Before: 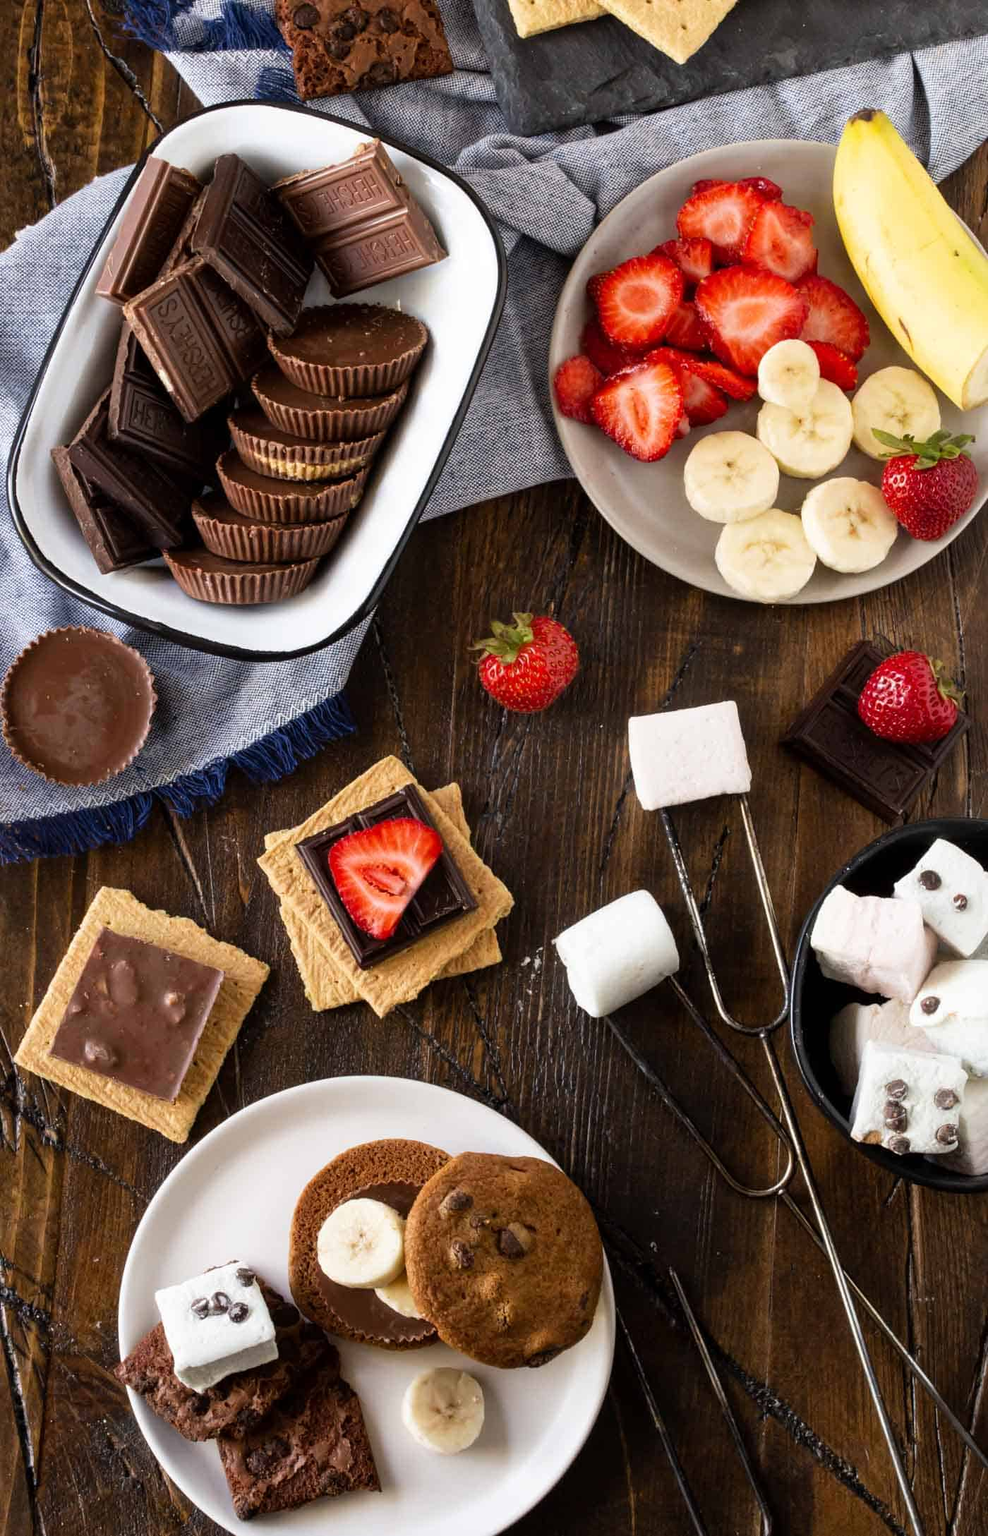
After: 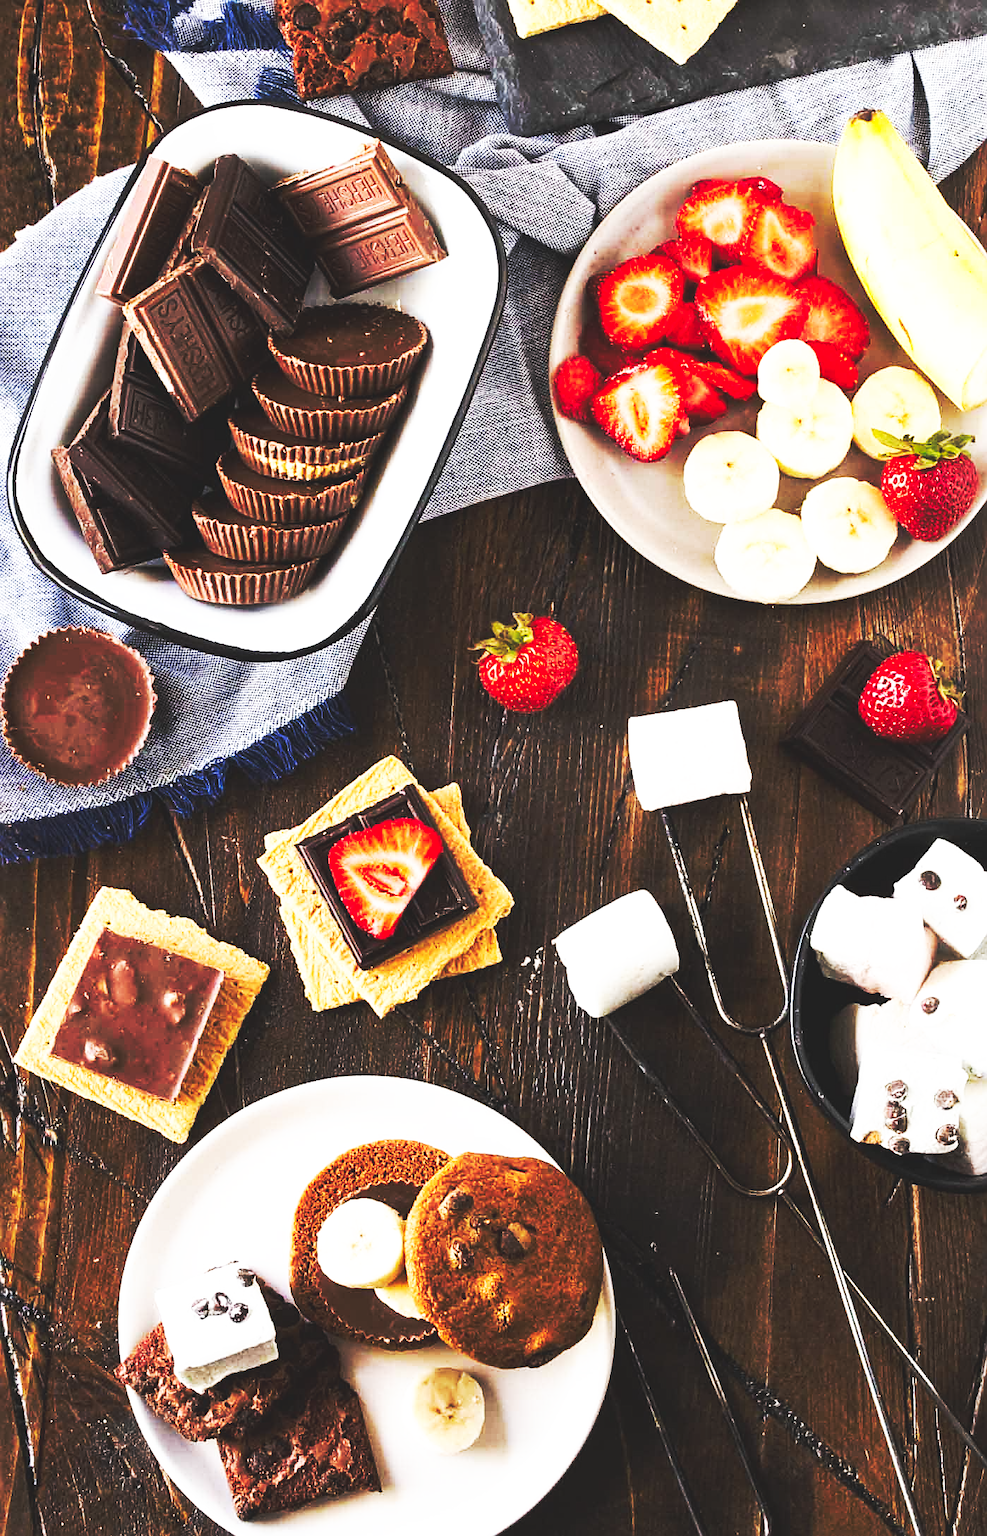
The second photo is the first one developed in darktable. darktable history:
sharpen: on, module defaults
contrast brightness saturation: saturation -0.05
base curve: curves: ch0 [(0, 0.015) (0.085, 0.116) (0.134, 0.298) (0.19, 0.545) (0.296, 0.764) (0.599, 0.982) (1, 1)], preserve colors none
